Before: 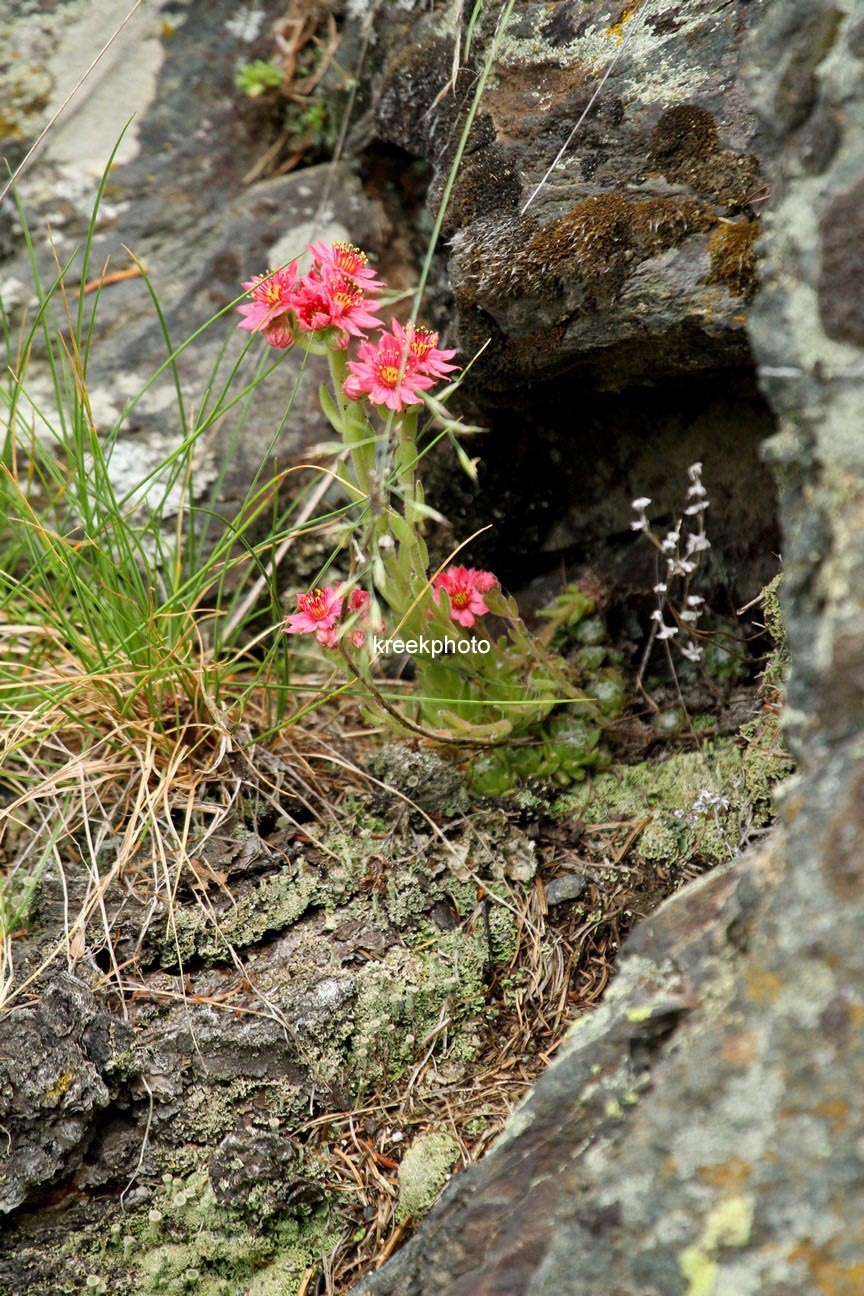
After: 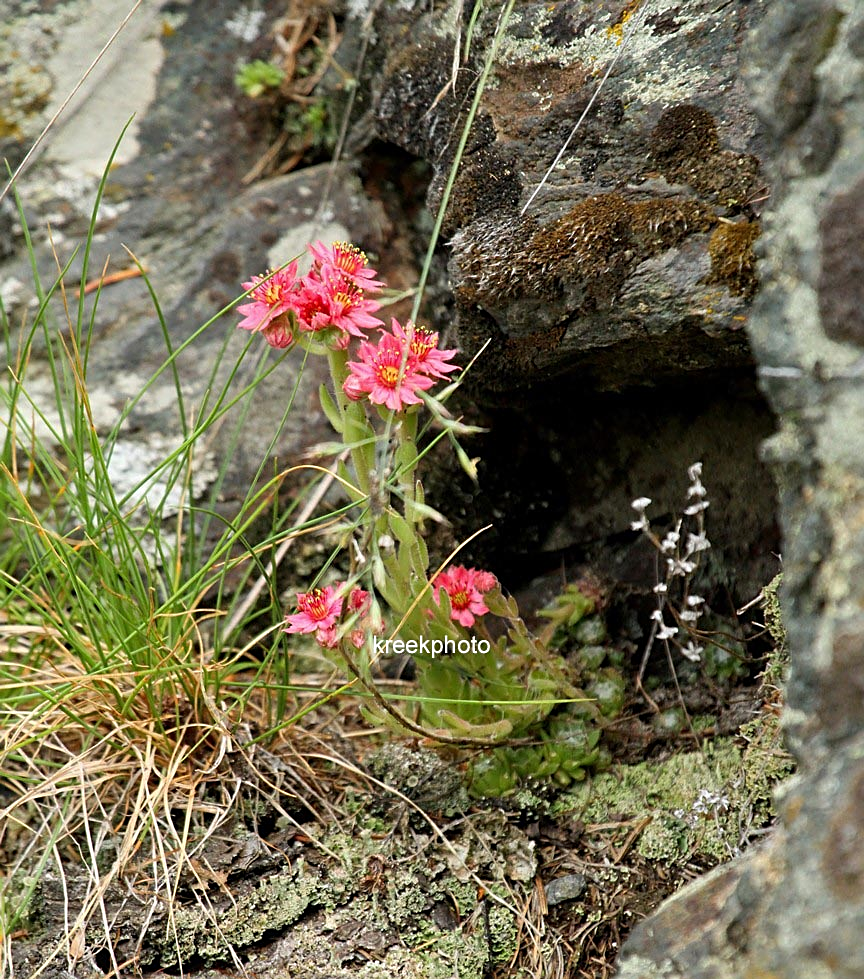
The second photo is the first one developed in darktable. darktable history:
crop: bottom 24.402%
sharpen: on, module defaults
